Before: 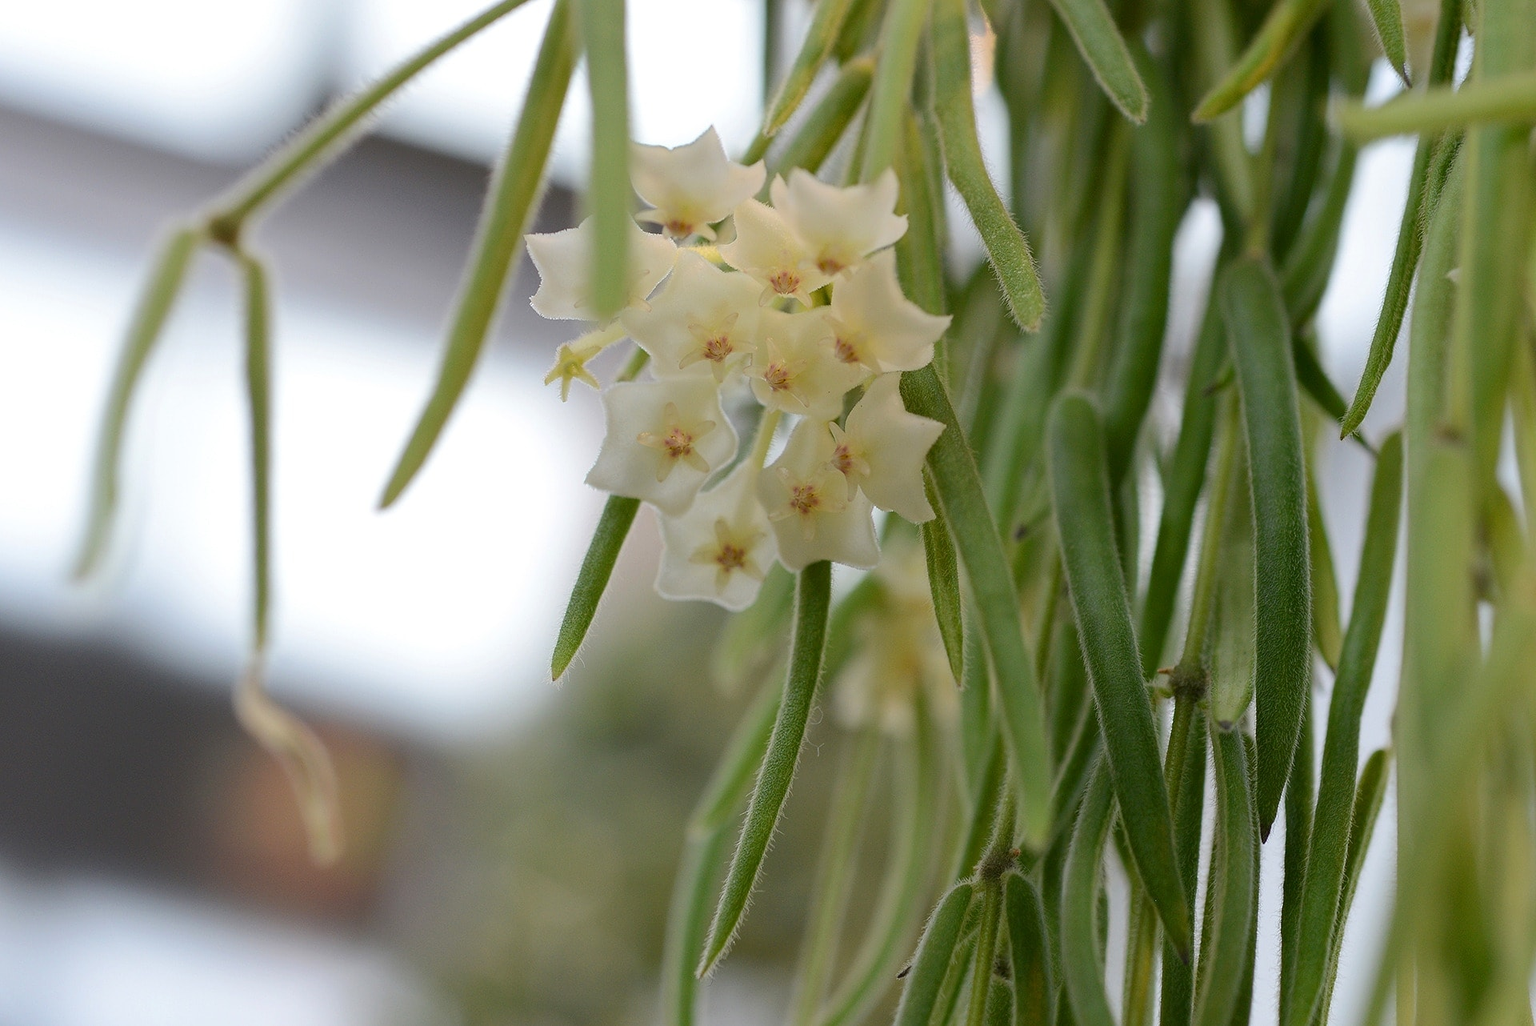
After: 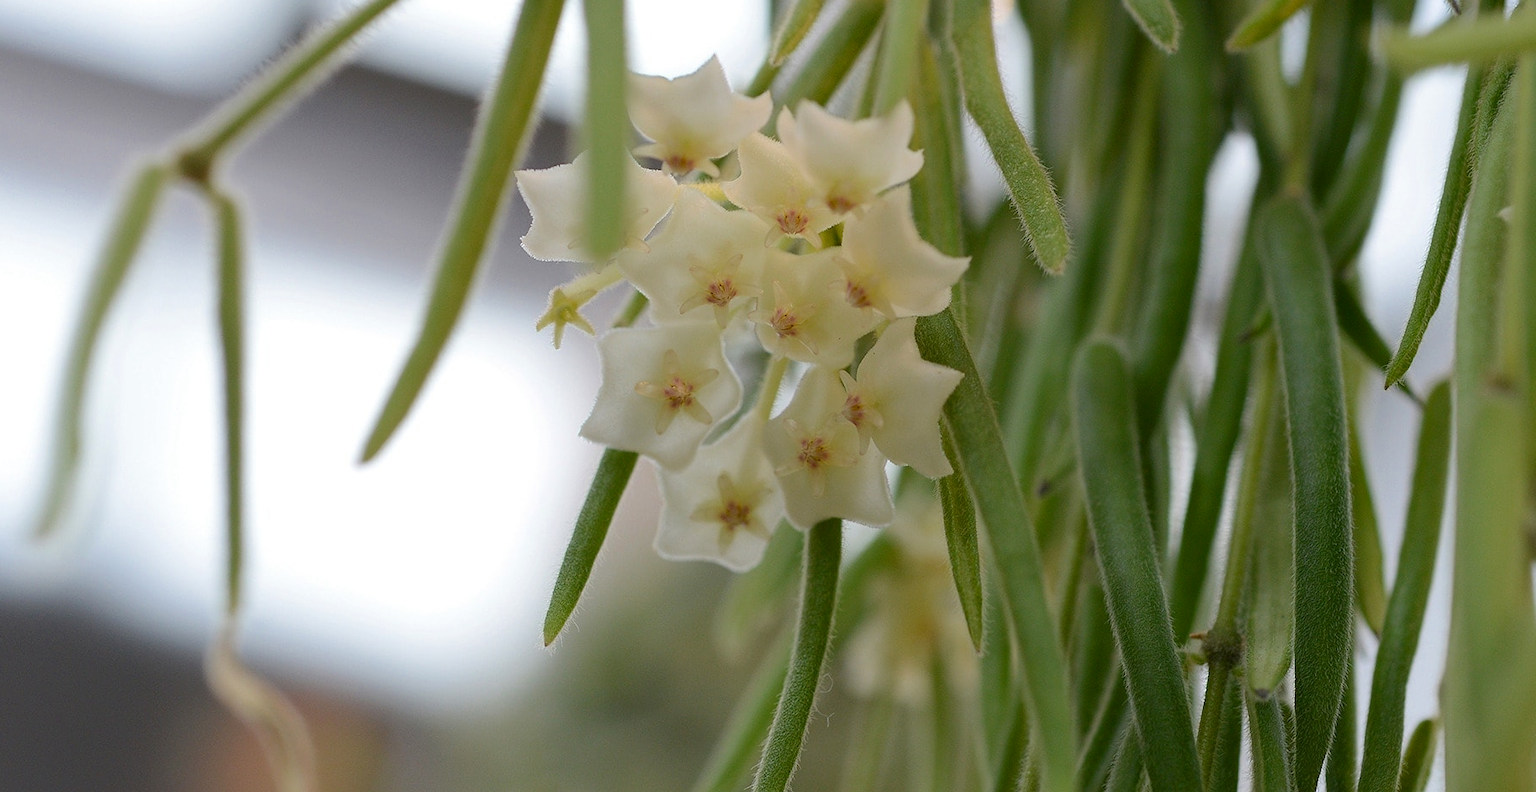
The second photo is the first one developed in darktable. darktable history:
color zones: curves: ch0 [(0, 0.444) (0.143, 0.442) (0.286, 0.441) (0.429, 0.441) (0.571, 0.441) (0.714, 0.441) (0.857, 0.442) (1, 0.444)]
crop: left 2.737%, top 7.287%, right 3.421%, bottom 20.179%
